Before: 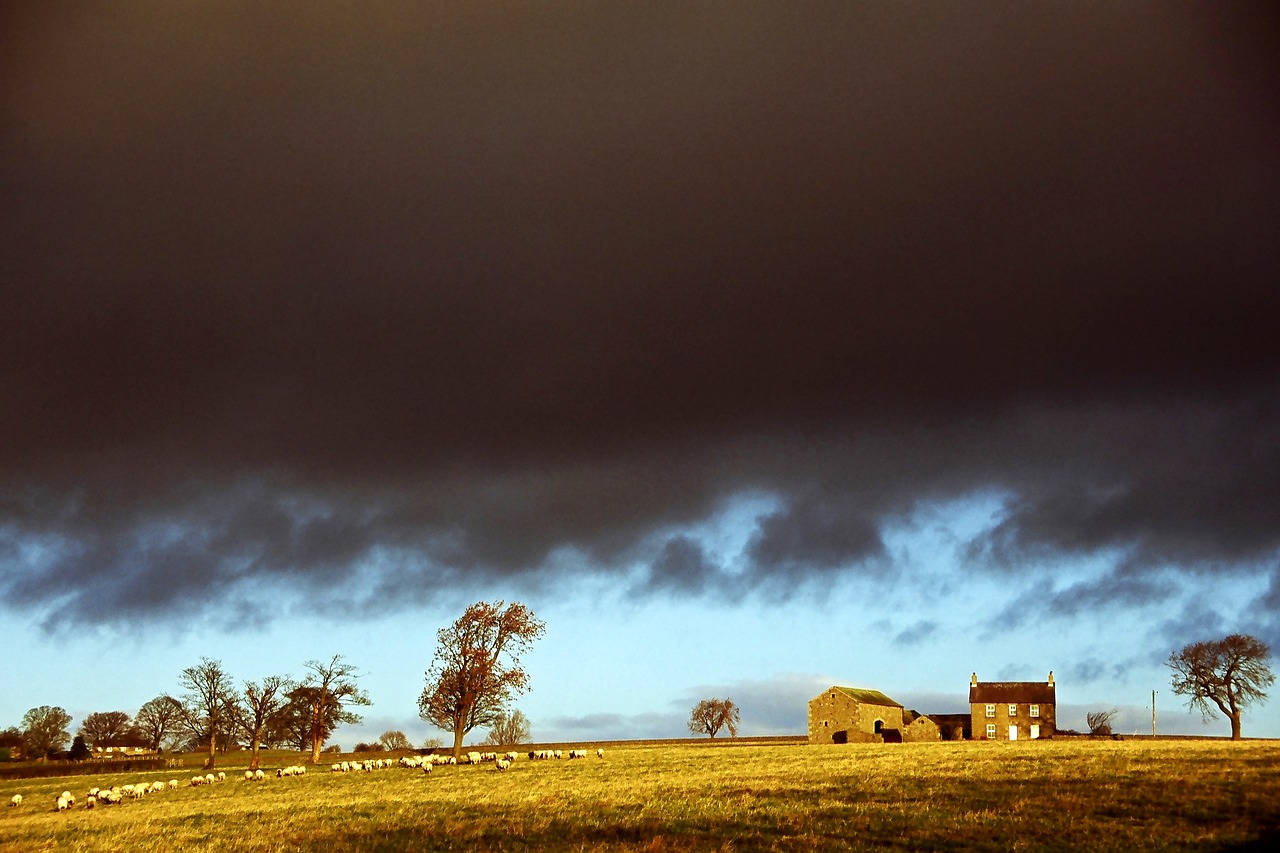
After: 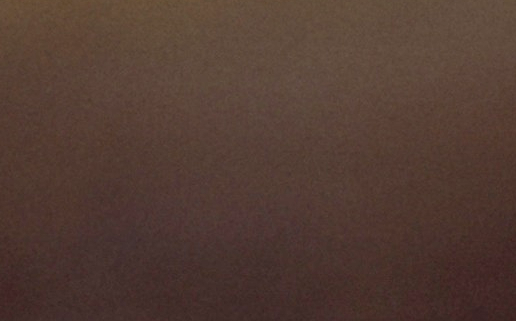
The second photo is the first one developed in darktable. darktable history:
crop: left 15.672%, top 5.439%, right 43.994%, bottom 56.9%
local contrast: detail 130%
shadows and highlights: soften with gaussian
